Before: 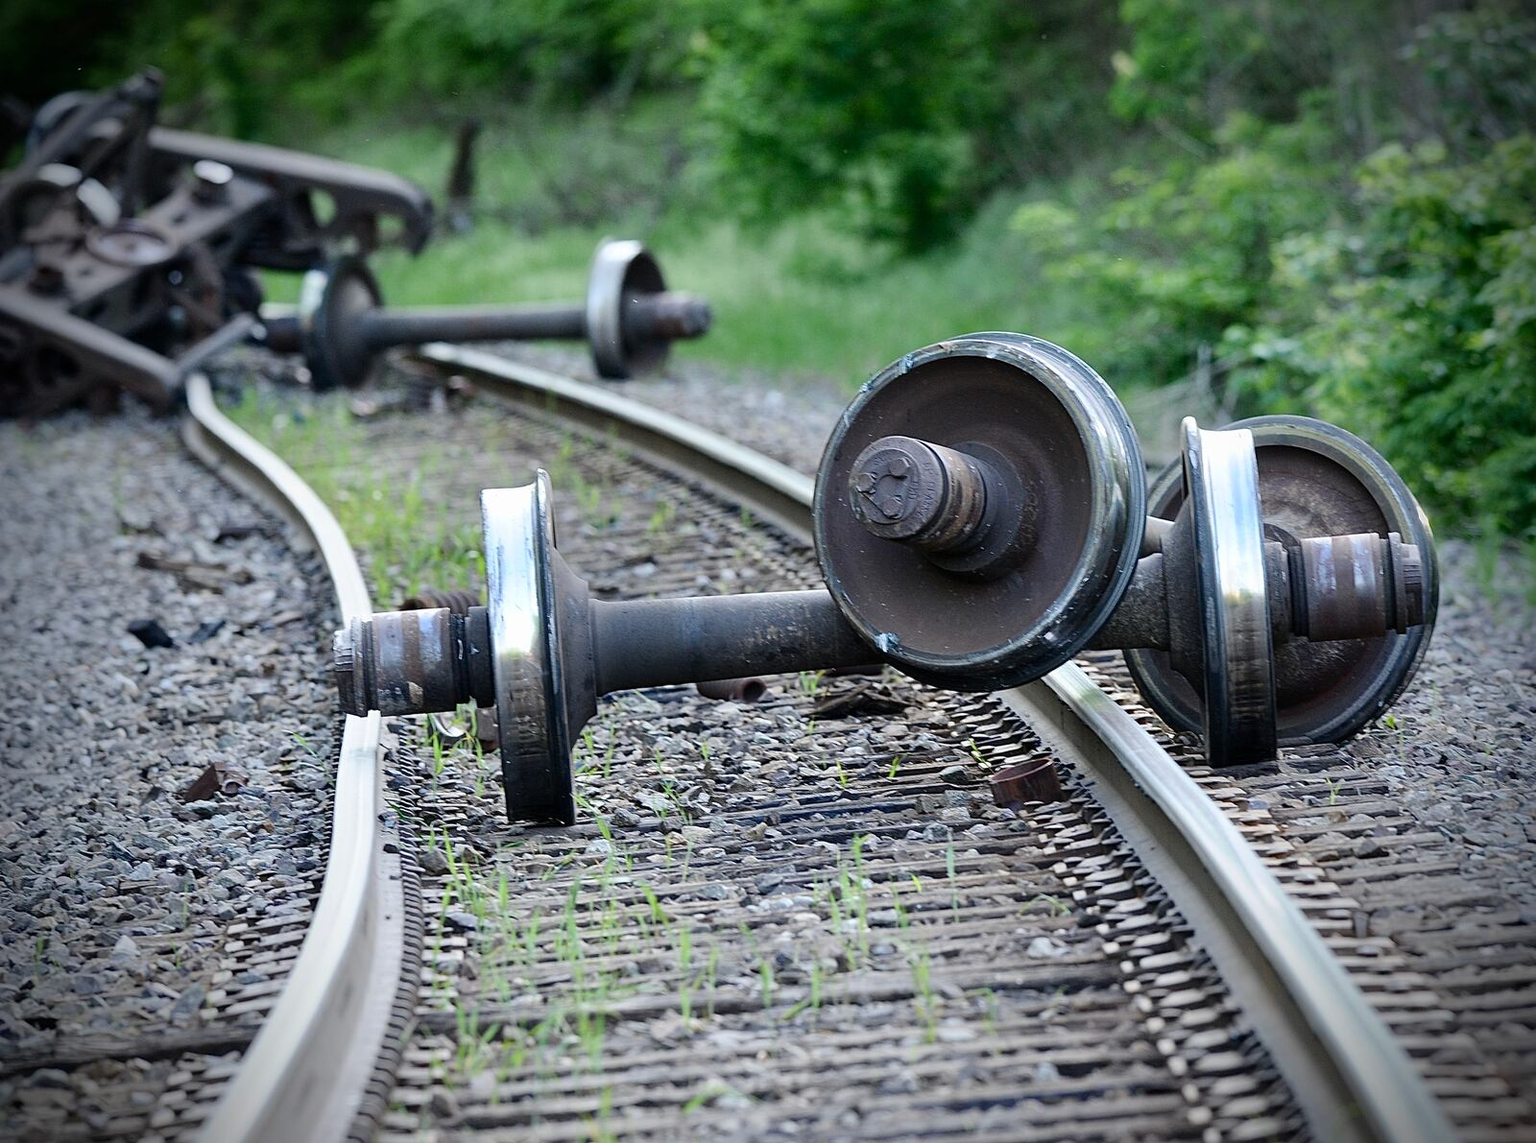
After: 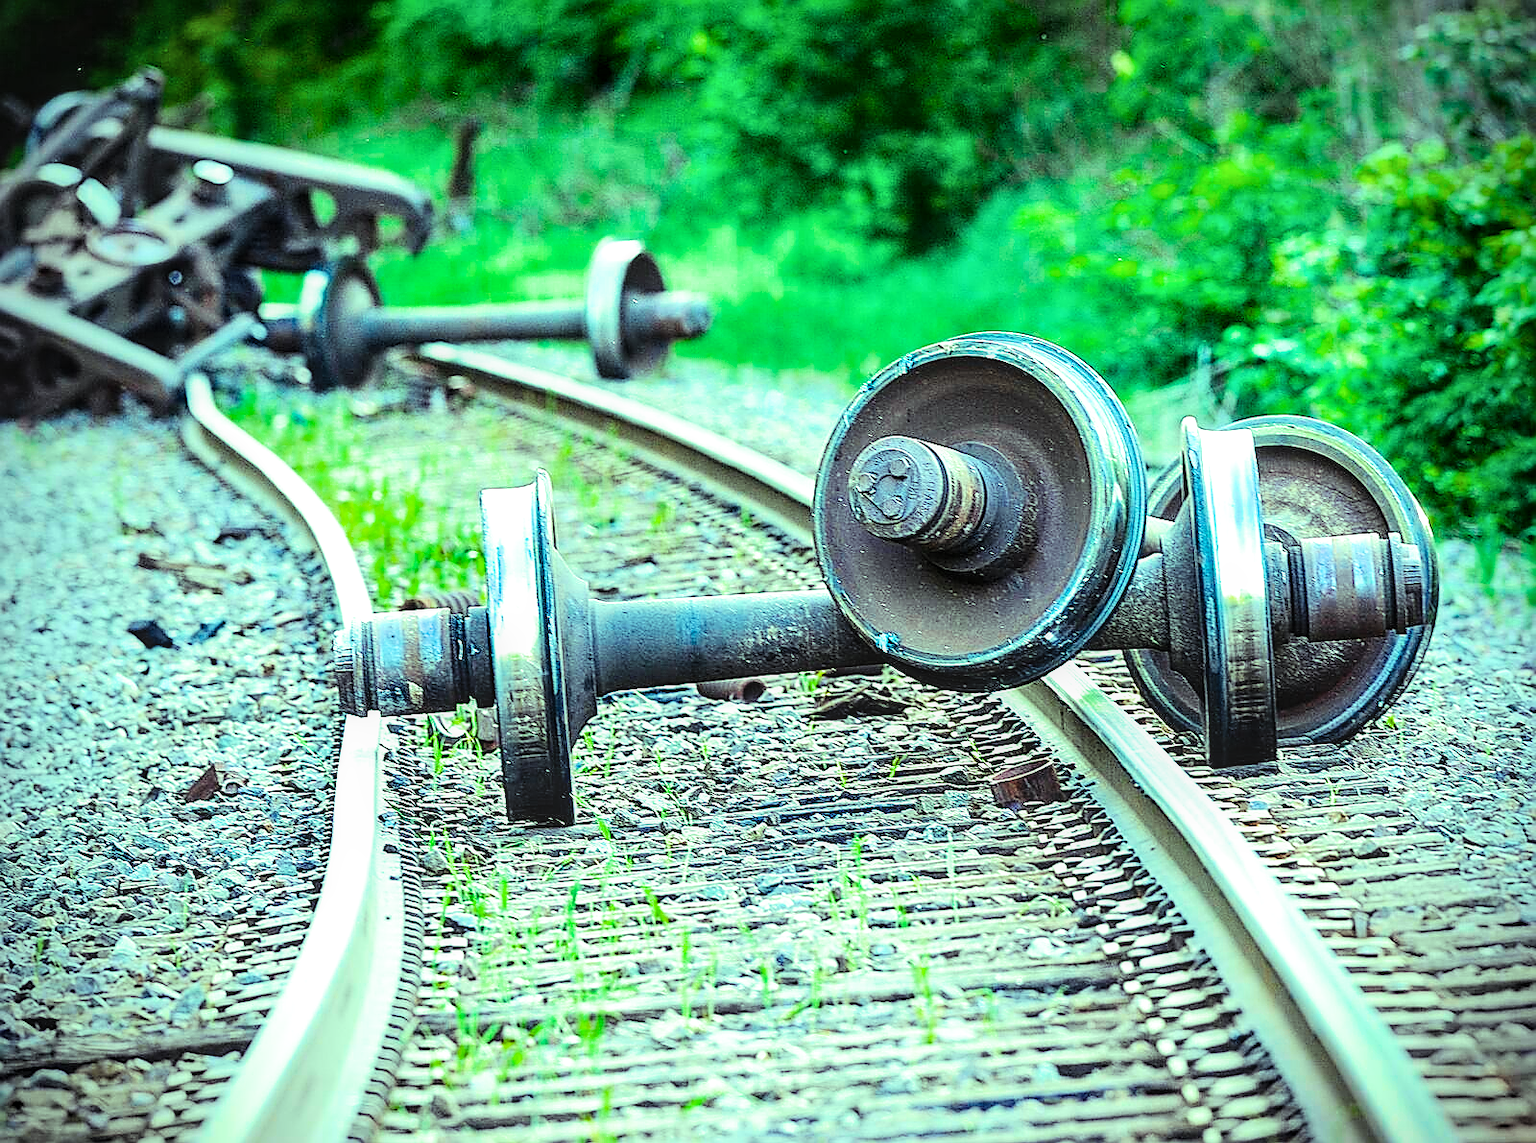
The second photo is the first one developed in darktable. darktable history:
local contrast: on, module defaults
exposure: black level correction 0, exposure 1.599 EV, compensate exposure bias true, compensate highlight preservation false
filmic rgb: black relative exposure -7.49 EV, white relative exposure 5 EV, hardness 3.33, contrast 1.3, color science v6 (2022)
sharpen: radius 1.416, amount 1.247, threshold 0.609
color balance rgb: highlights gain › luminance 15.3%, highlights gain › chroma 6.992%, highlights gain › hue 128.42°, global offset › luminance 1.475%, perceptual saturation grading › global saturation 39.95%, global vibrance 15.845%, saturation formula JzAzBz (2021)
